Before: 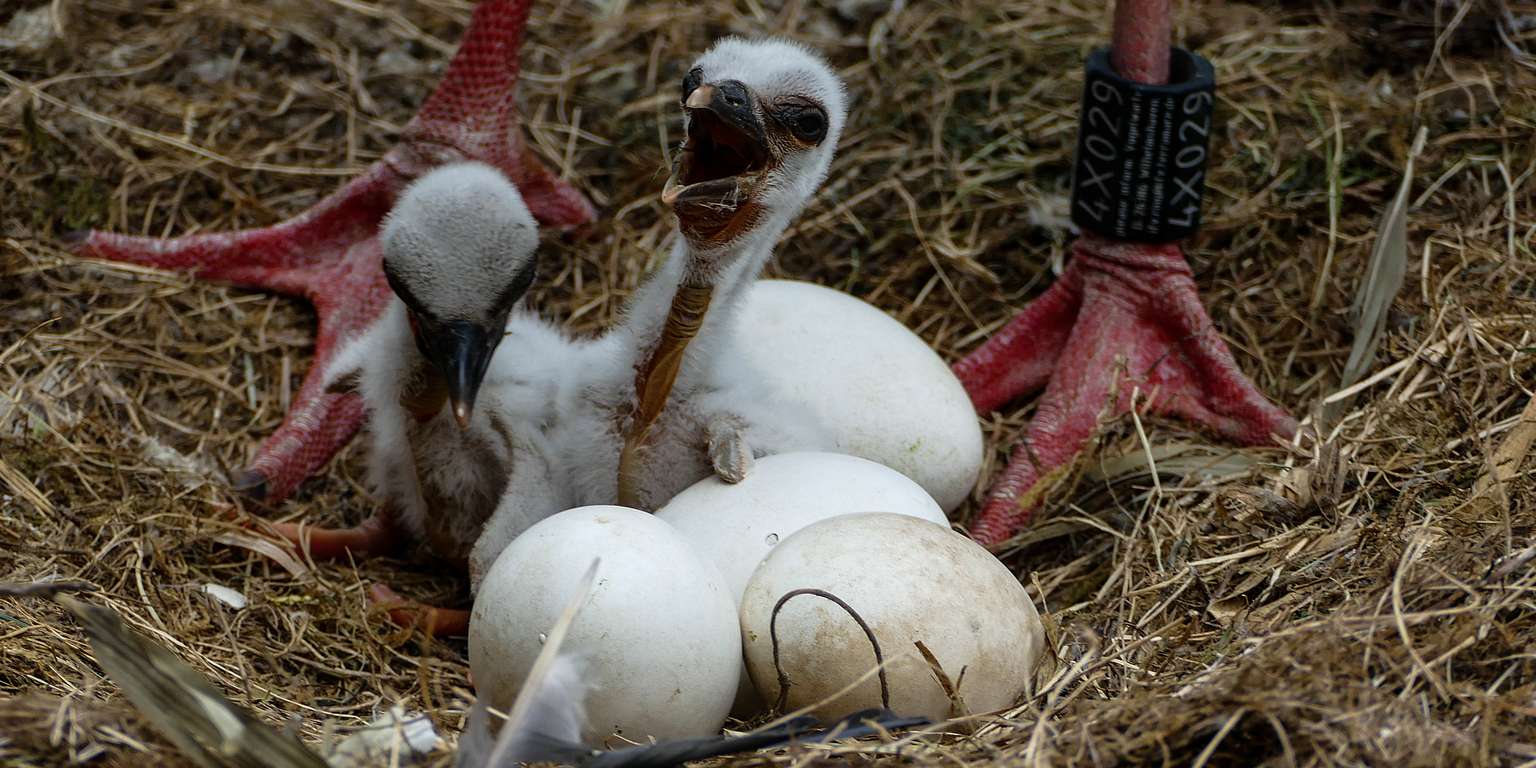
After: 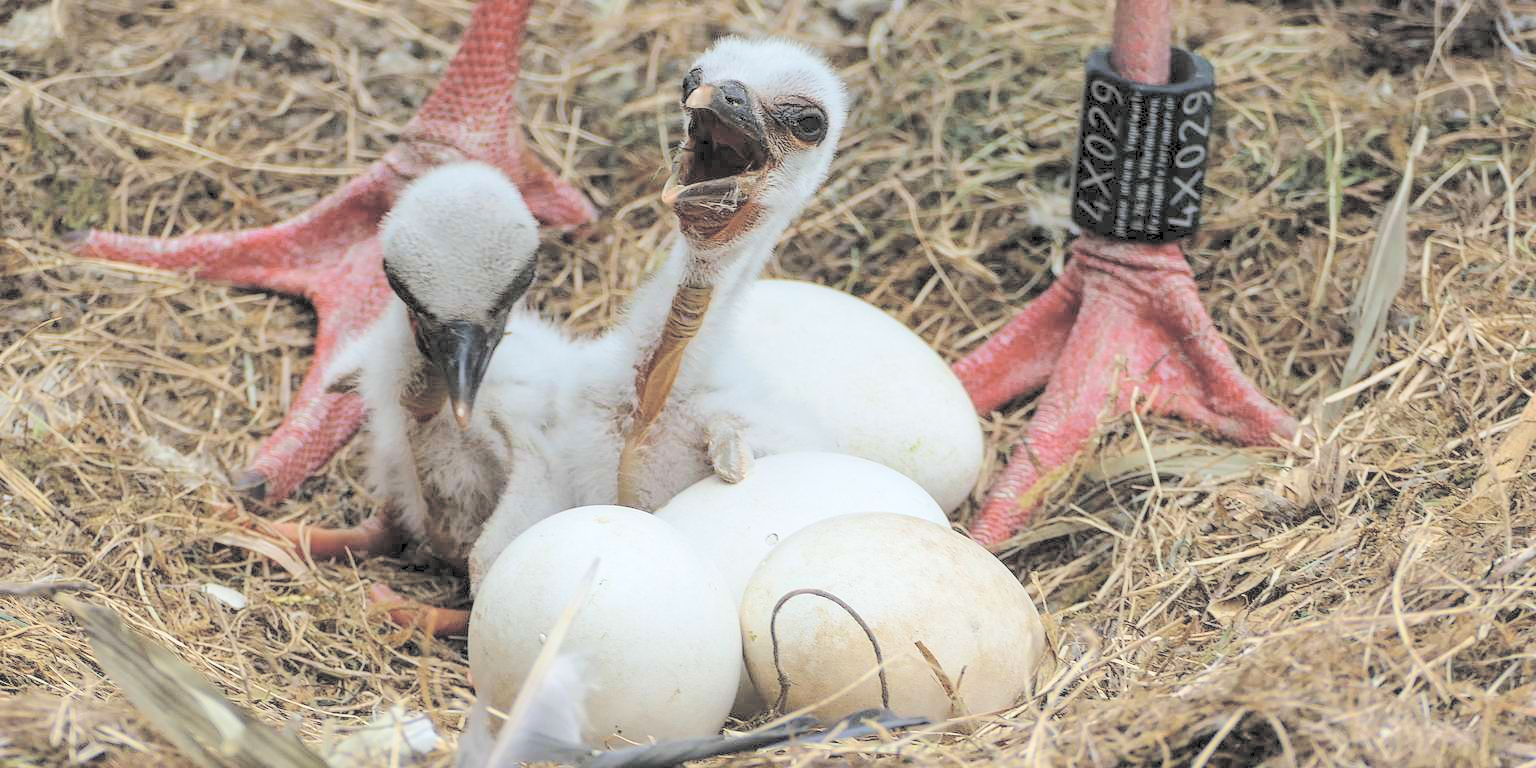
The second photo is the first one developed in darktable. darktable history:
contrast brightness saturation: brightness 0.999
